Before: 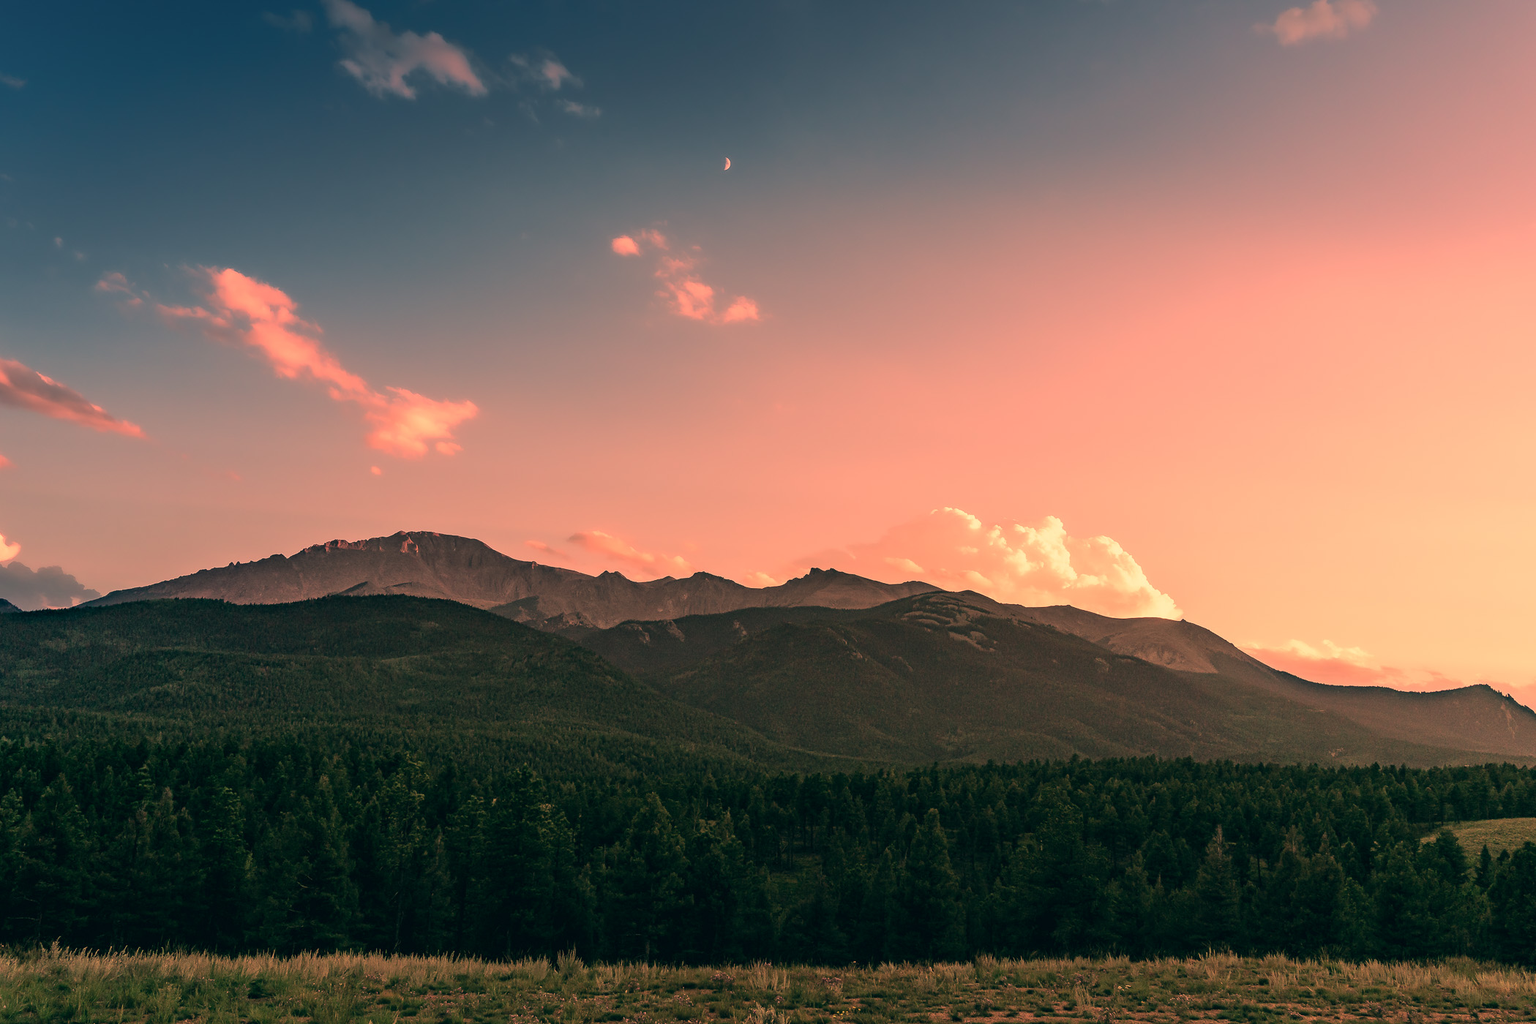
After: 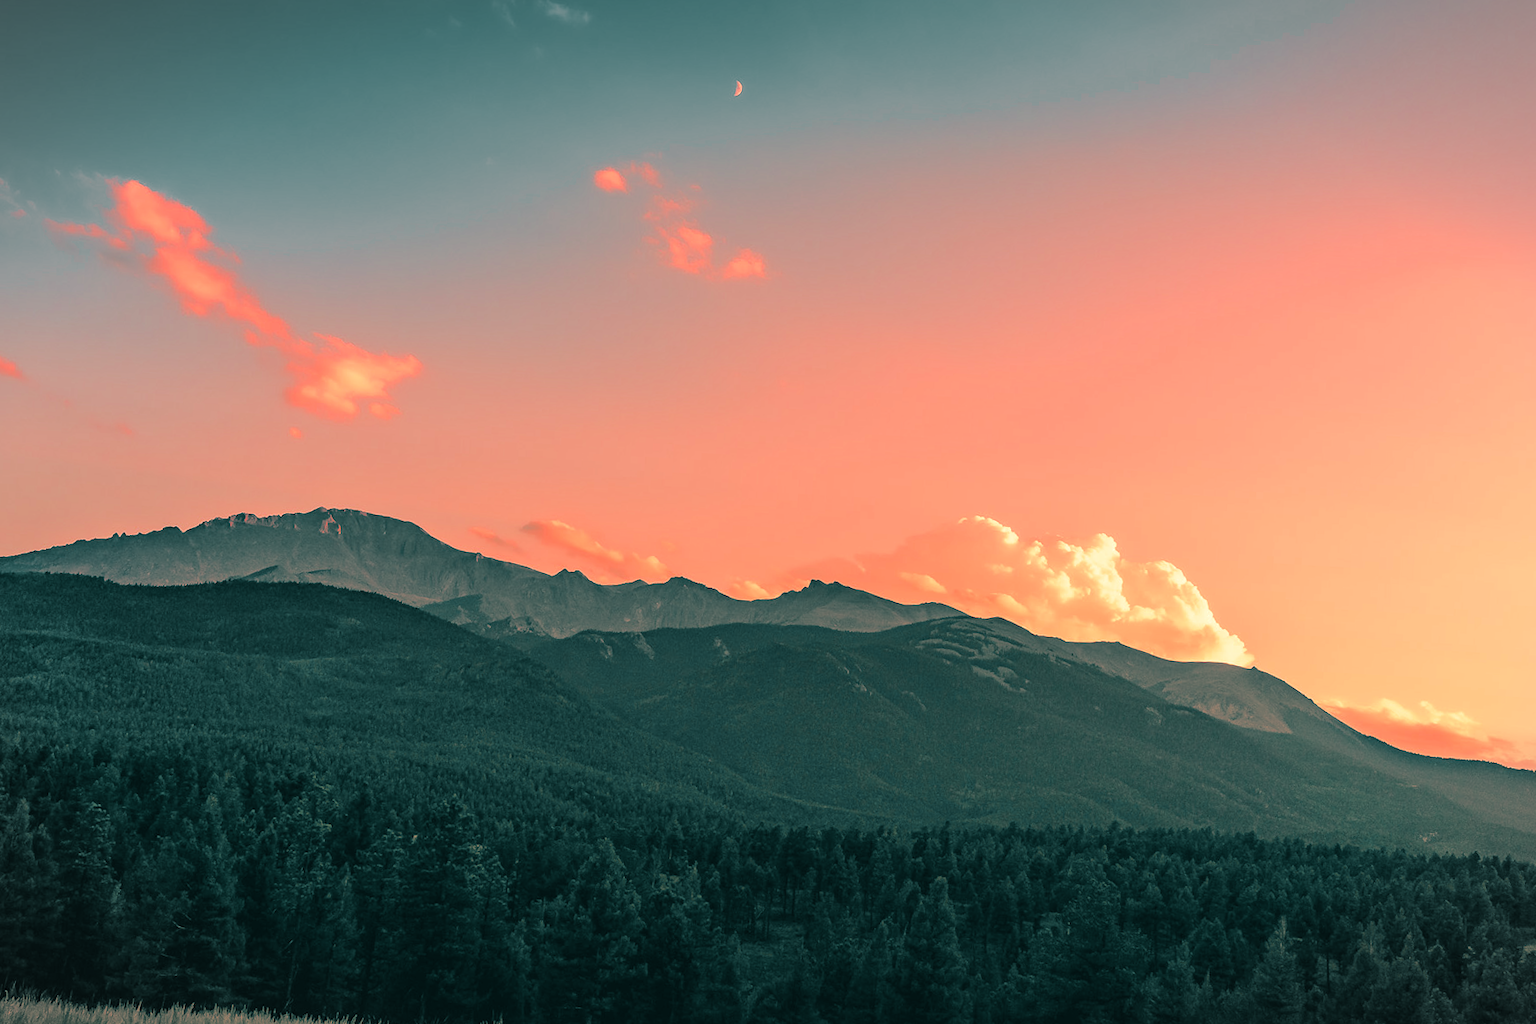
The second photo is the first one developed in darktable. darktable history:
exposure: exposure 0.7 EV, compensate highlight preservation false
split-toning: shadows › hue 183.6°, shadows › saturation 0.52, highlights › hue 0°, highlights › saturation 0
crop and rotate: angle -3.27°, left 5.211%, top 5.211%, right 4.607%, bottom 4.607%
color zones: curves: ch0 [(0.004, 0.388) (0.125, 0.392) (0.25, 0.404) (0.375, 0.5) (0.5, 0.5) (0.625, 0.5) (0.75, 0.5) (0.875, 0.5)]; ch1 [(0, 0.5) (0.125, 0.5) (0.25, 0.5) (0.375, 0.124) (0.524, 0.124) (0.645, 0.128) (0.789, 0.132) (0.914, 0.096) (0.998, 0.068)]
vignetting: fall-off start 100%, brightness -0.282, width/height ratio 1.31
